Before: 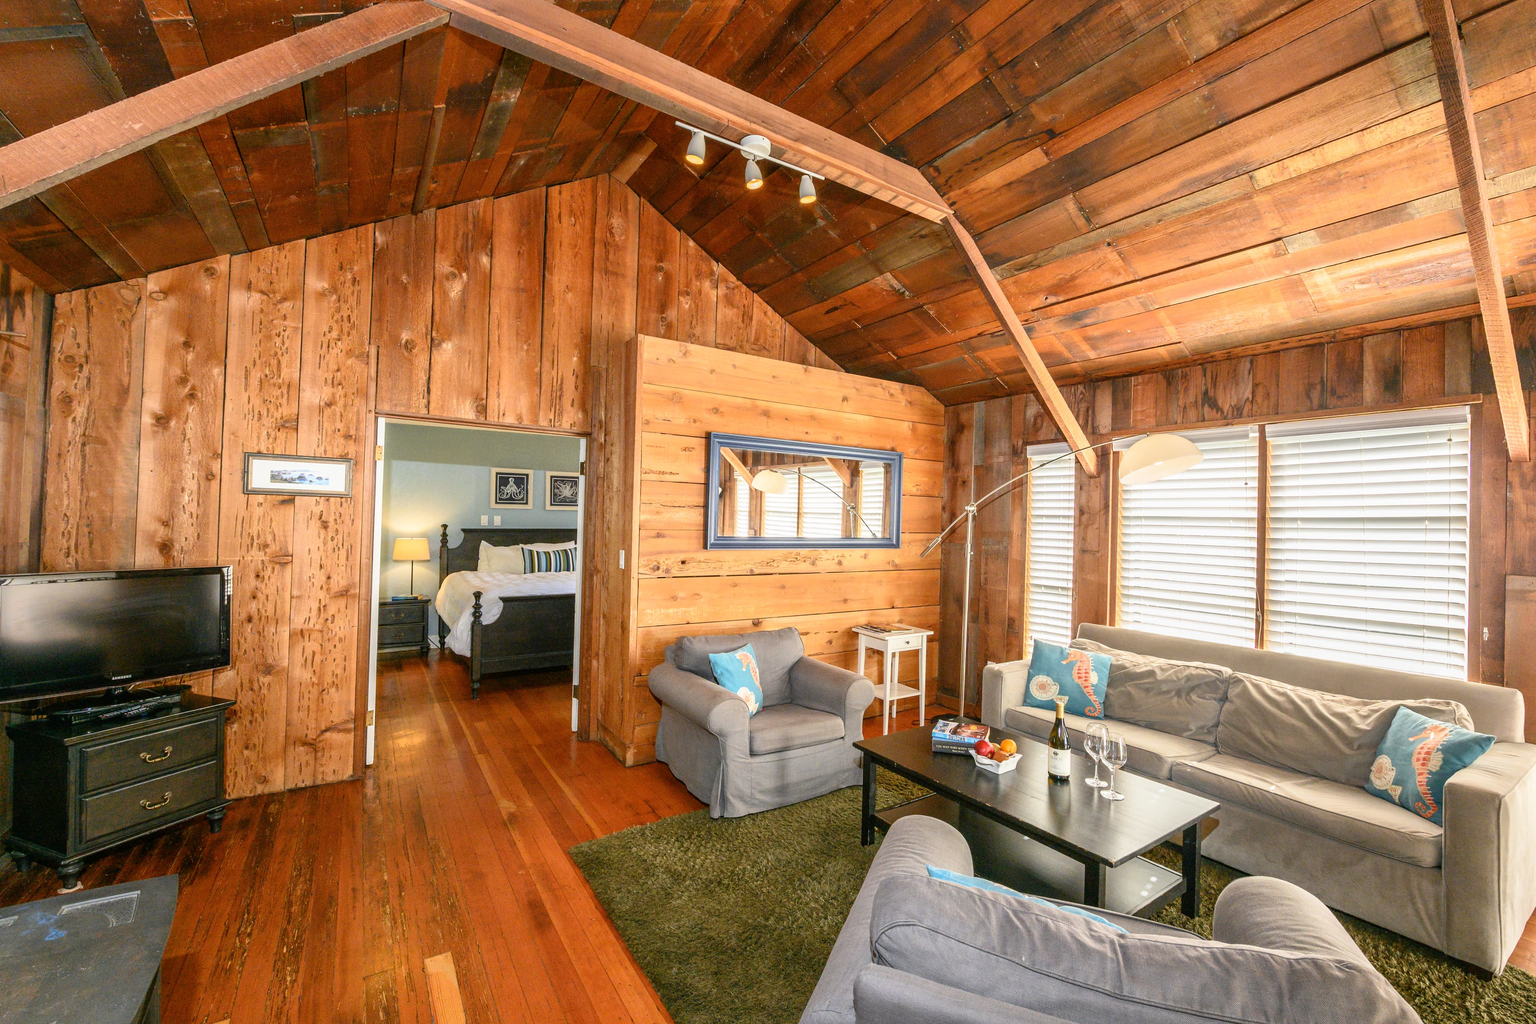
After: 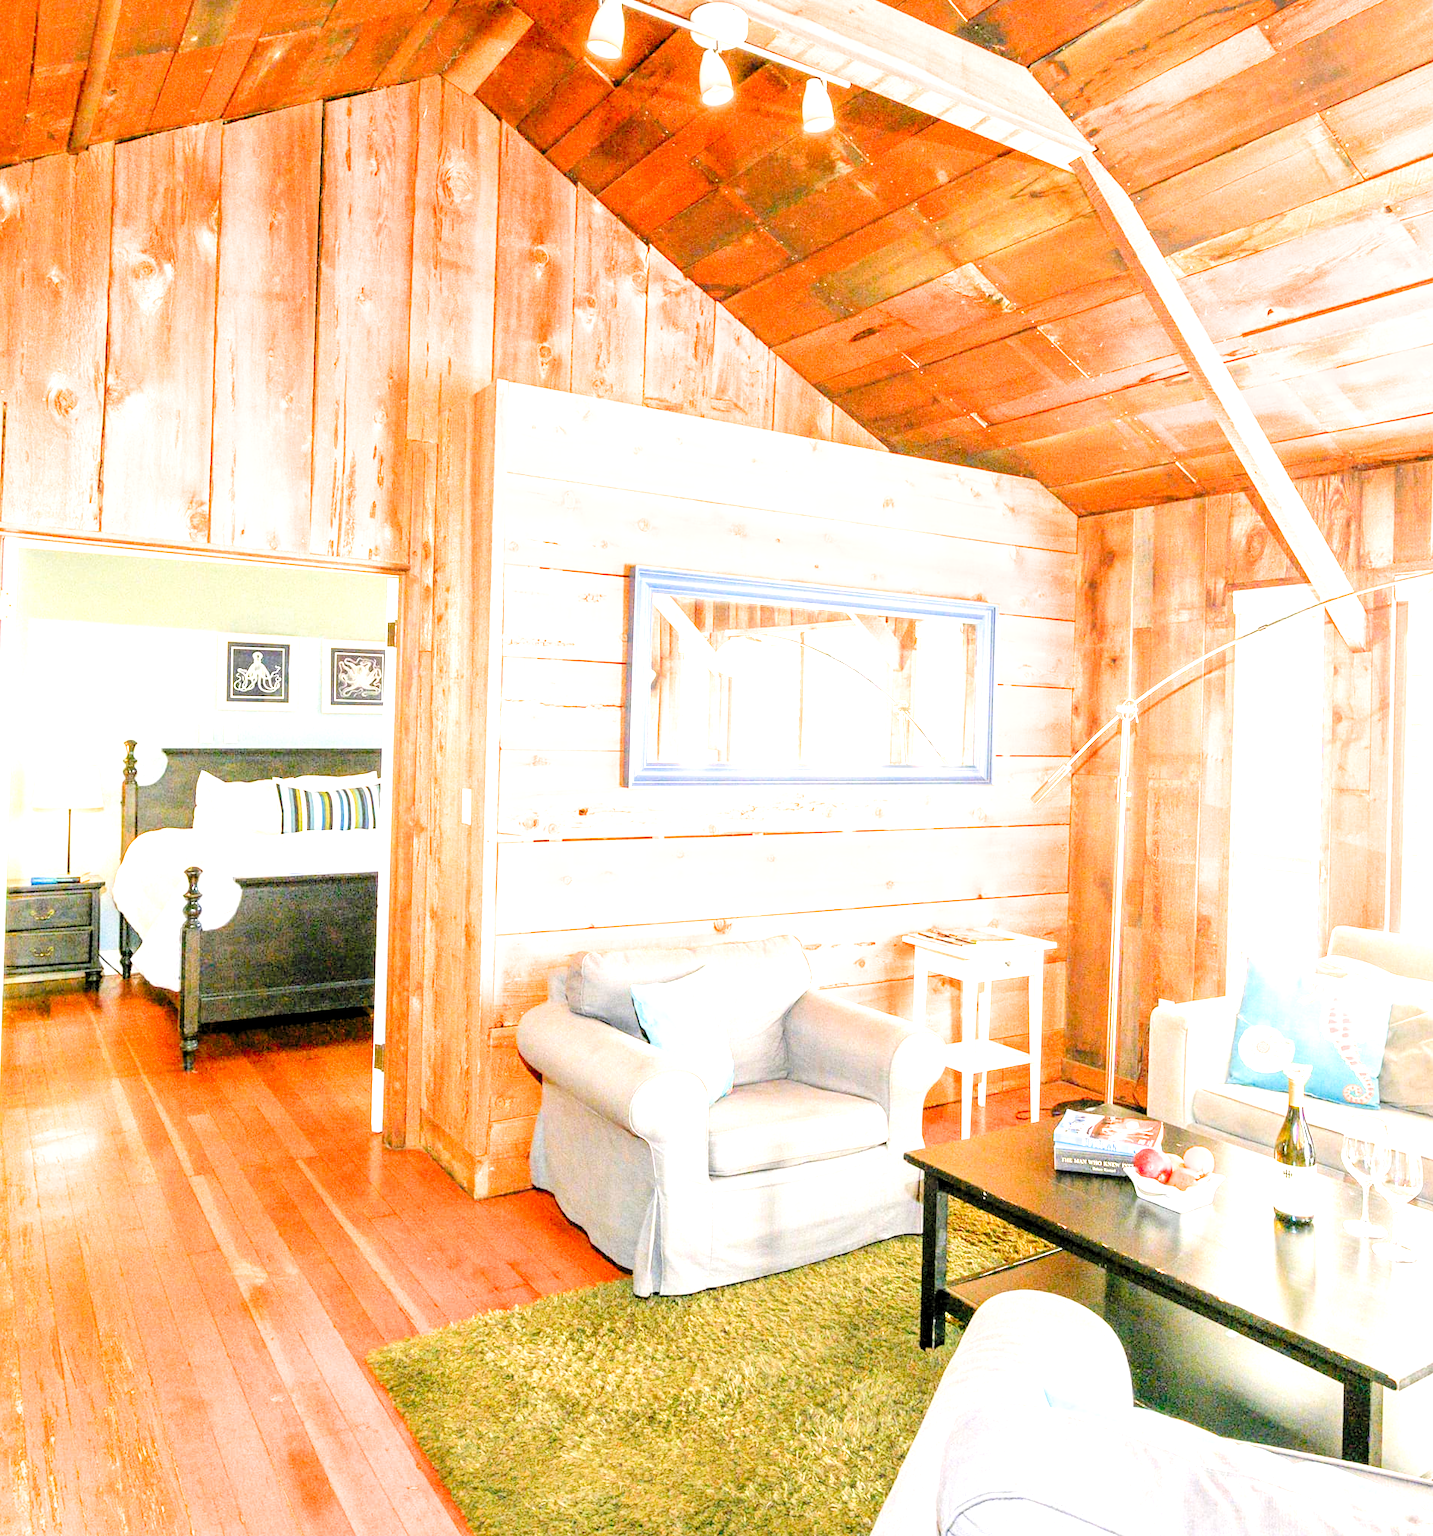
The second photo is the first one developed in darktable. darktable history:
filmic rgb: middle gray luminance 9.18%, black relative exposure -10.69 EV, white relative exposure 3.43 EV, threshold 3 EV, target black luminance 0%, hardness 5.97, latitude 59.65%, contrast 1.092, highlights saturation mix 5.52%, shadows ↔ highlights balance 28.49%, add noise in highlights 0.001, preserve chrominance max RGB, color science v3 (2019), use custom middle-gray values true, iterations of high-quality reconstruction 0, contrast in highlights soft, enable highlight reconstruction true
crop and rotate: angle 0.023°, left 24.449%, top 13.033%, right 26.216%, bottom 7.687%
tone equalizer: -8 EV -0.399 EV, -7 EV -0.392 EV, -6 EV -0.346 EV, -5 EV -0.223 EV, -3 EV 0.192 EV, -2 EV 0.312 EV, -1 EV 0.396 EV, +0 EV 0.443 EV
levels: levels [0.008, 0.318, 0.836]
